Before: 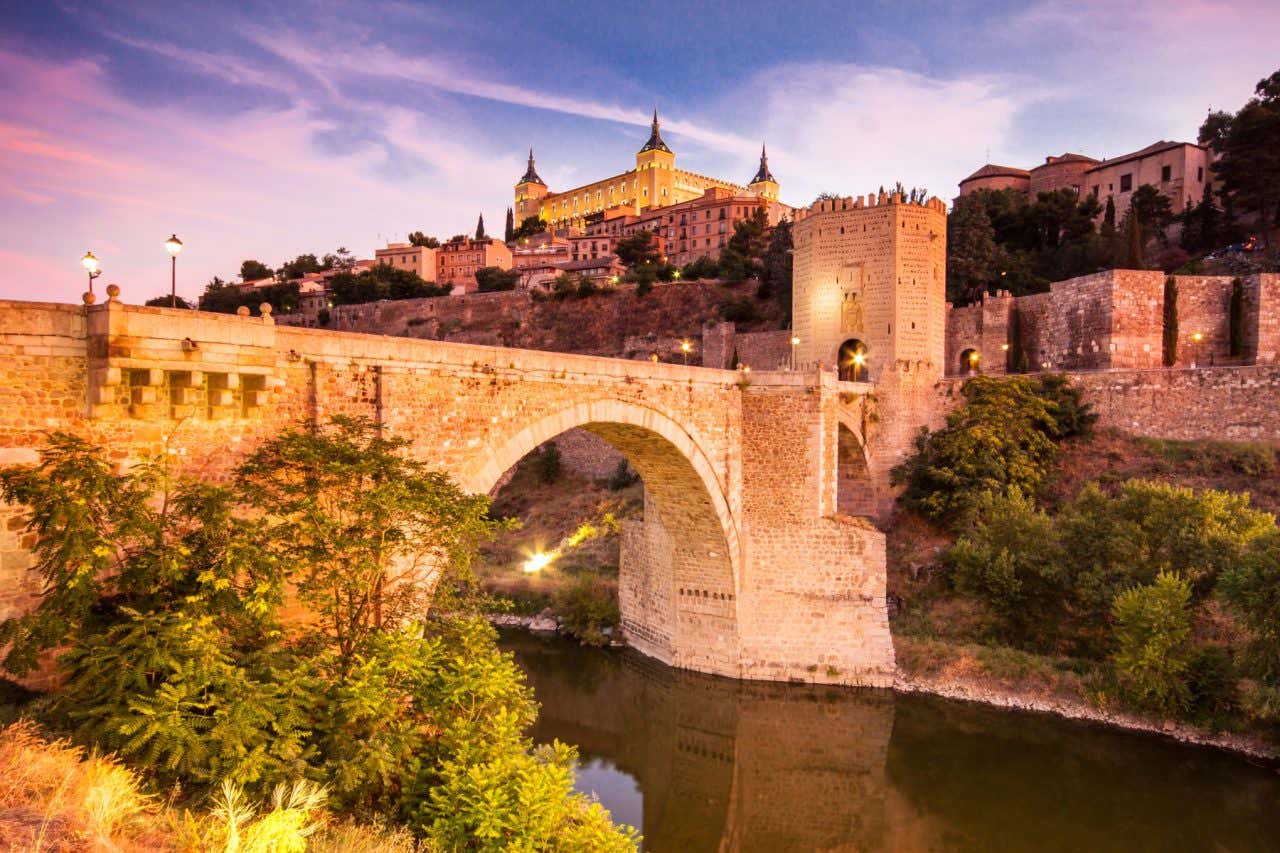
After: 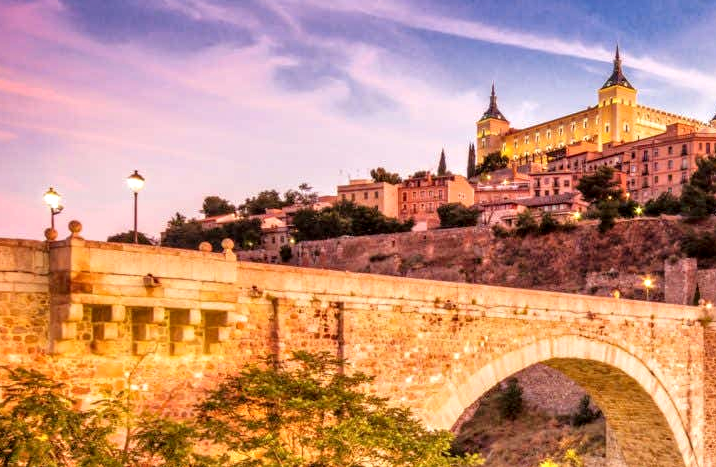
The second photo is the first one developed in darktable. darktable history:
tone equalizer: -8 EV 0.028 EV, -7 EV -0.004 EV, -6 EV 0.045 EV, -5 EV 0.035 EV, -4 EV 0.298 EV, -3 EV 0.634 EV, -2 EV 0.585 EV, -1 EV 0.175 EV, +0 EV 0.039 EV, luminance estimator HSV value / RGB max
local contrast: detail 130%
exposure: compensate exposure bias true, compensate highlight preservation false
crop and rotate: left 3.032%, top 7.585%, right 40.976%, bottom 37.569%
